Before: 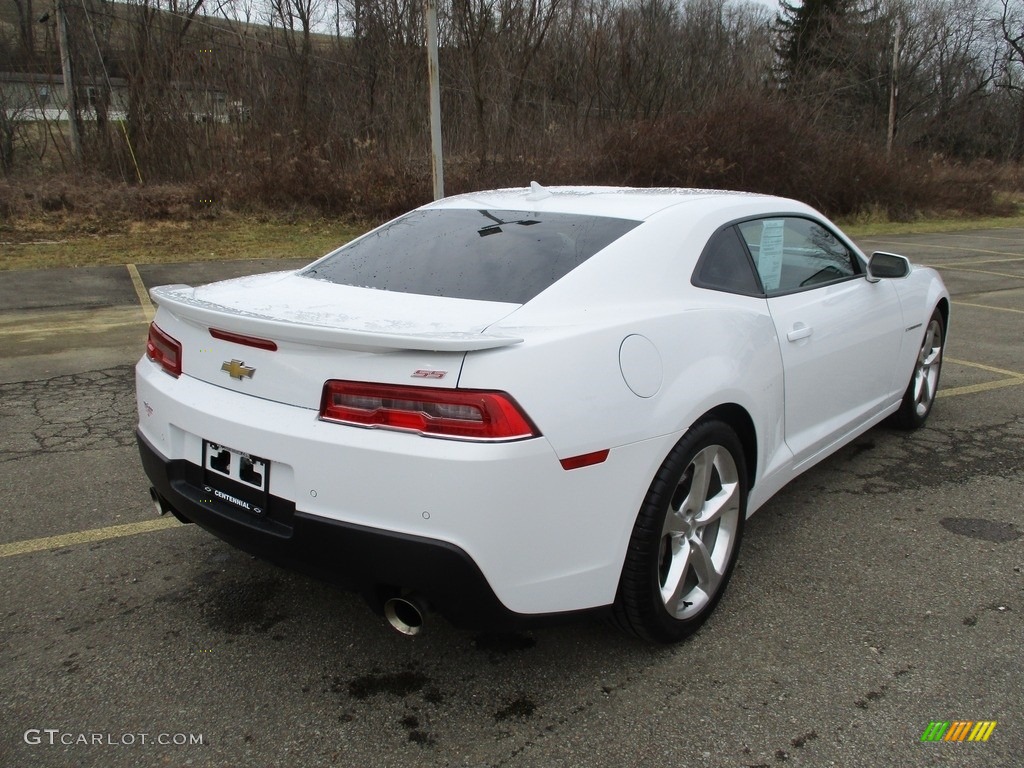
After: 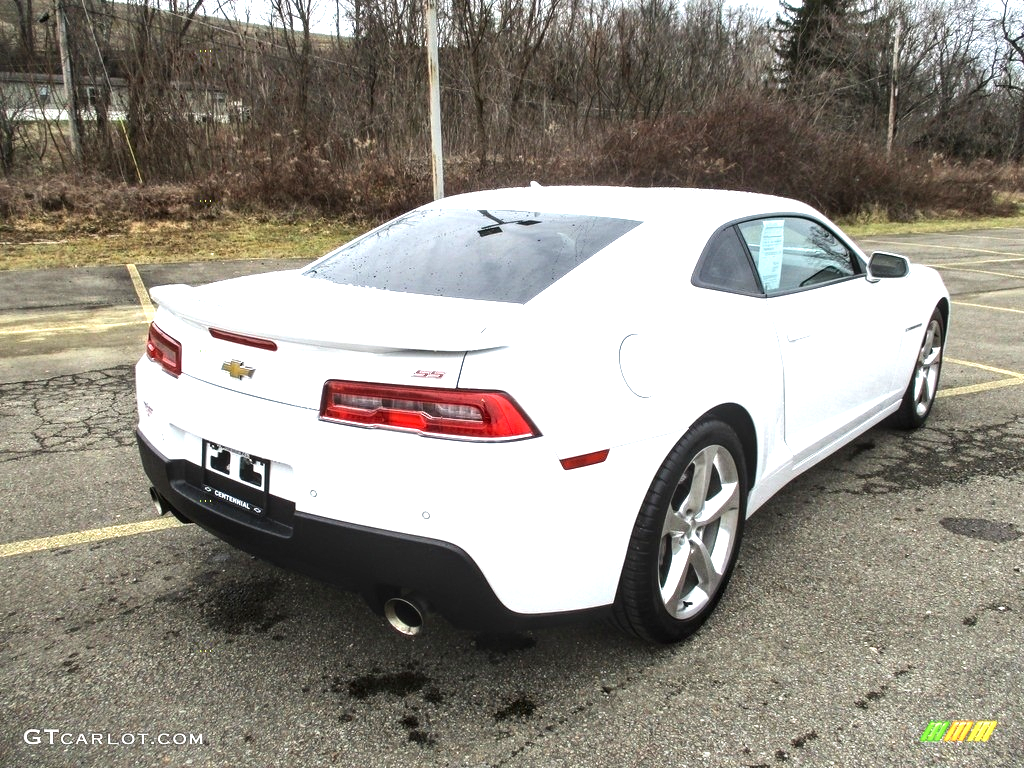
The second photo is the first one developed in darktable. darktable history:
tone equalizer: -8 EV -0.392 EV, -7 EV -0.428 EV, -6 EV -0.3 EV, -5 EV -0.2 EV, -3 EV 0.207 EV, -2 EV 0.322 EV, -1 EV 0.386 EV, +0 EV 0.422 EV, edges refinement/feathering 500, mask exposure compensation -1.57 EV, preserve details no
local contrast: highlights 44%, shadows 60%, detail 137%, midtone range 0.51
exposure: black level correction 0, exposure 1.106 EV, compensate exposure bias true, compensate highlight preservation false
